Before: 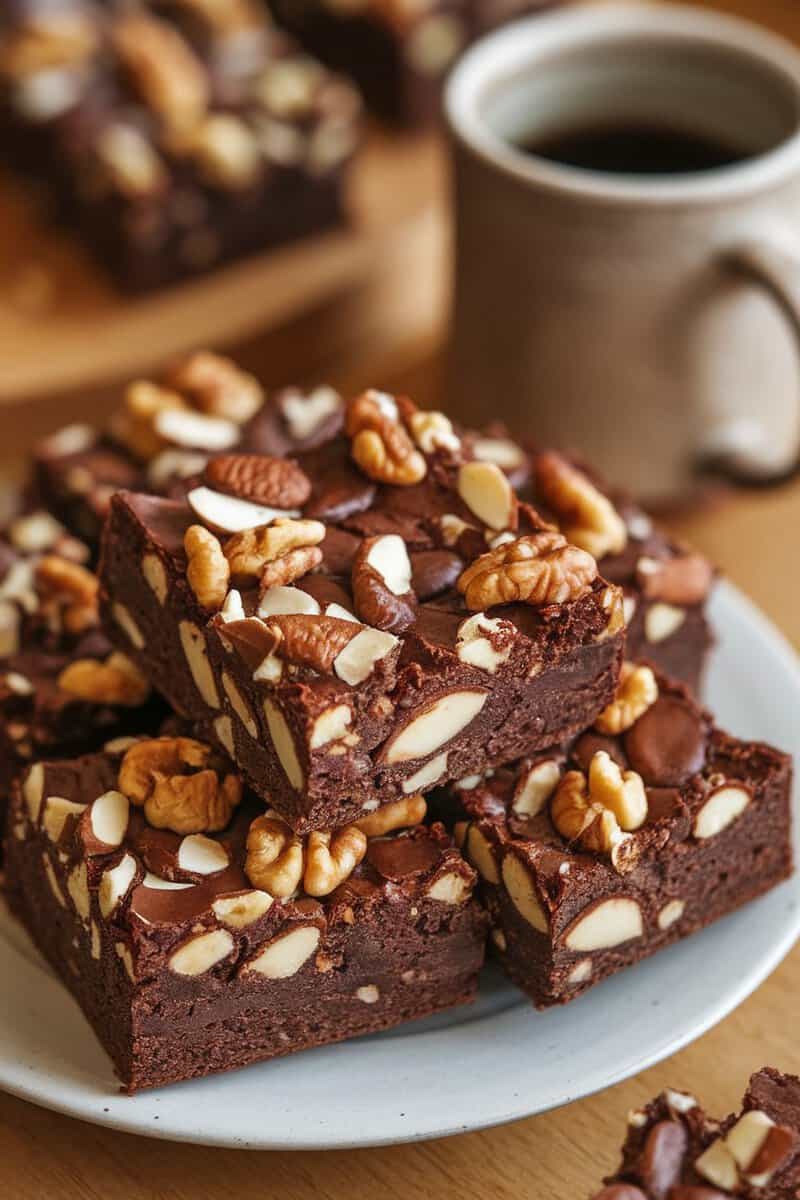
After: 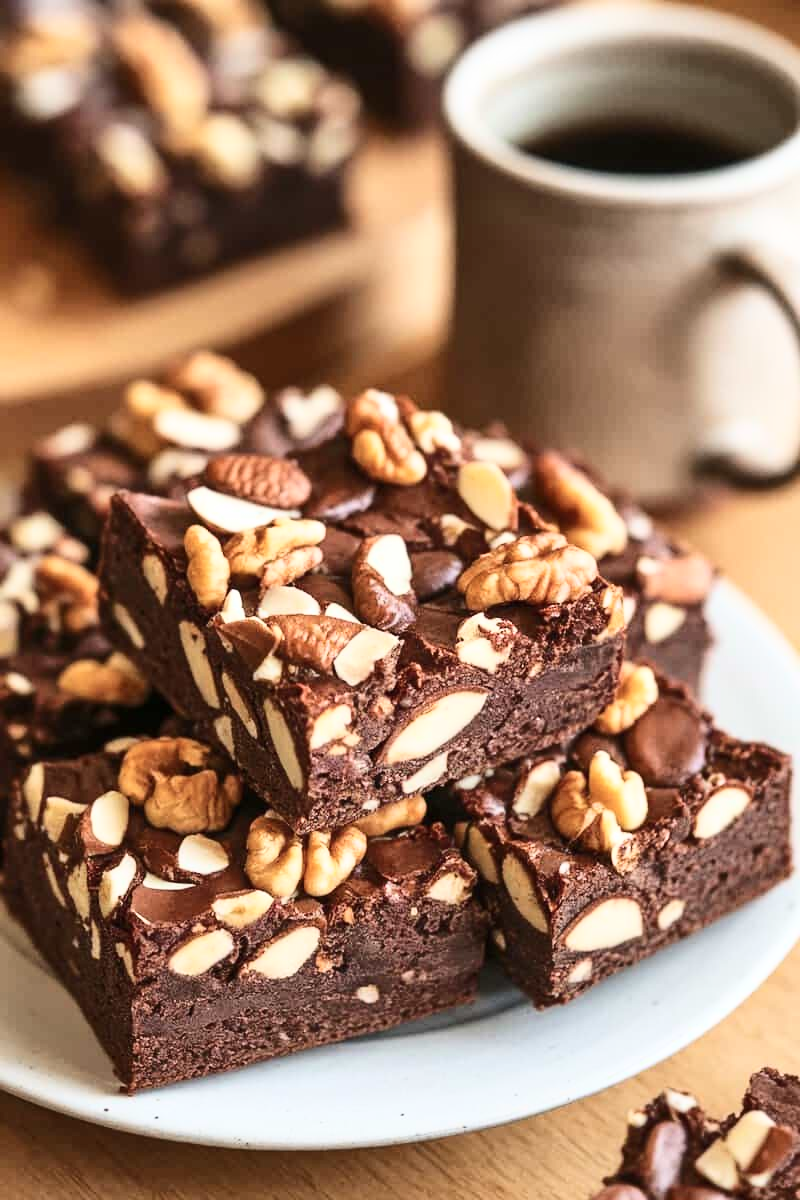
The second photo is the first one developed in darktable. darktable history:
tone curve: curves: ch0 [(0, 0) (0.003, 0.003) (0.011, 0.012) (0.025, 0.026) (0.044, 0.046) (0.069, 0.072) (0.1, 0.104) (0.136, 0.141) (0.177, 0.185) (0.224, 0.247) (0.277, 0.335) (0.335, 0.447) (0.399, 0.539) (0.468, 0.636) (0.543, 0.723) (0.623, 0.803) (0.709, 0.873) (0.801, 0.936) (0.898, 0.978) (1, 1)], color space Lab, independent channels, preserve colors none
shadows and highlights: shadows -0.86, highlights 41.13
